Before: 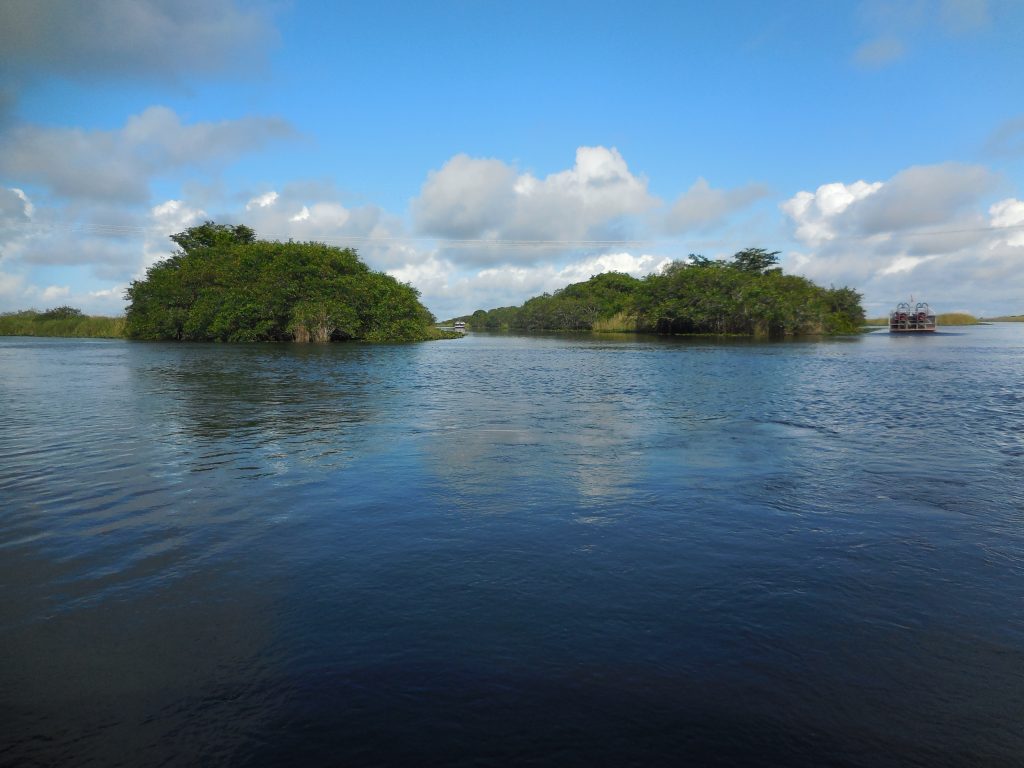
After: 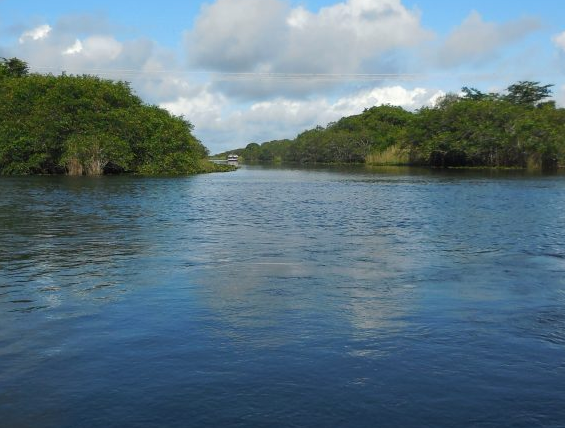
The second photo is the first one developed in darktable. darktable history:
crop and rotate: left 22.192%, top 21.803%, right 22.573%, bottom 22.381%
